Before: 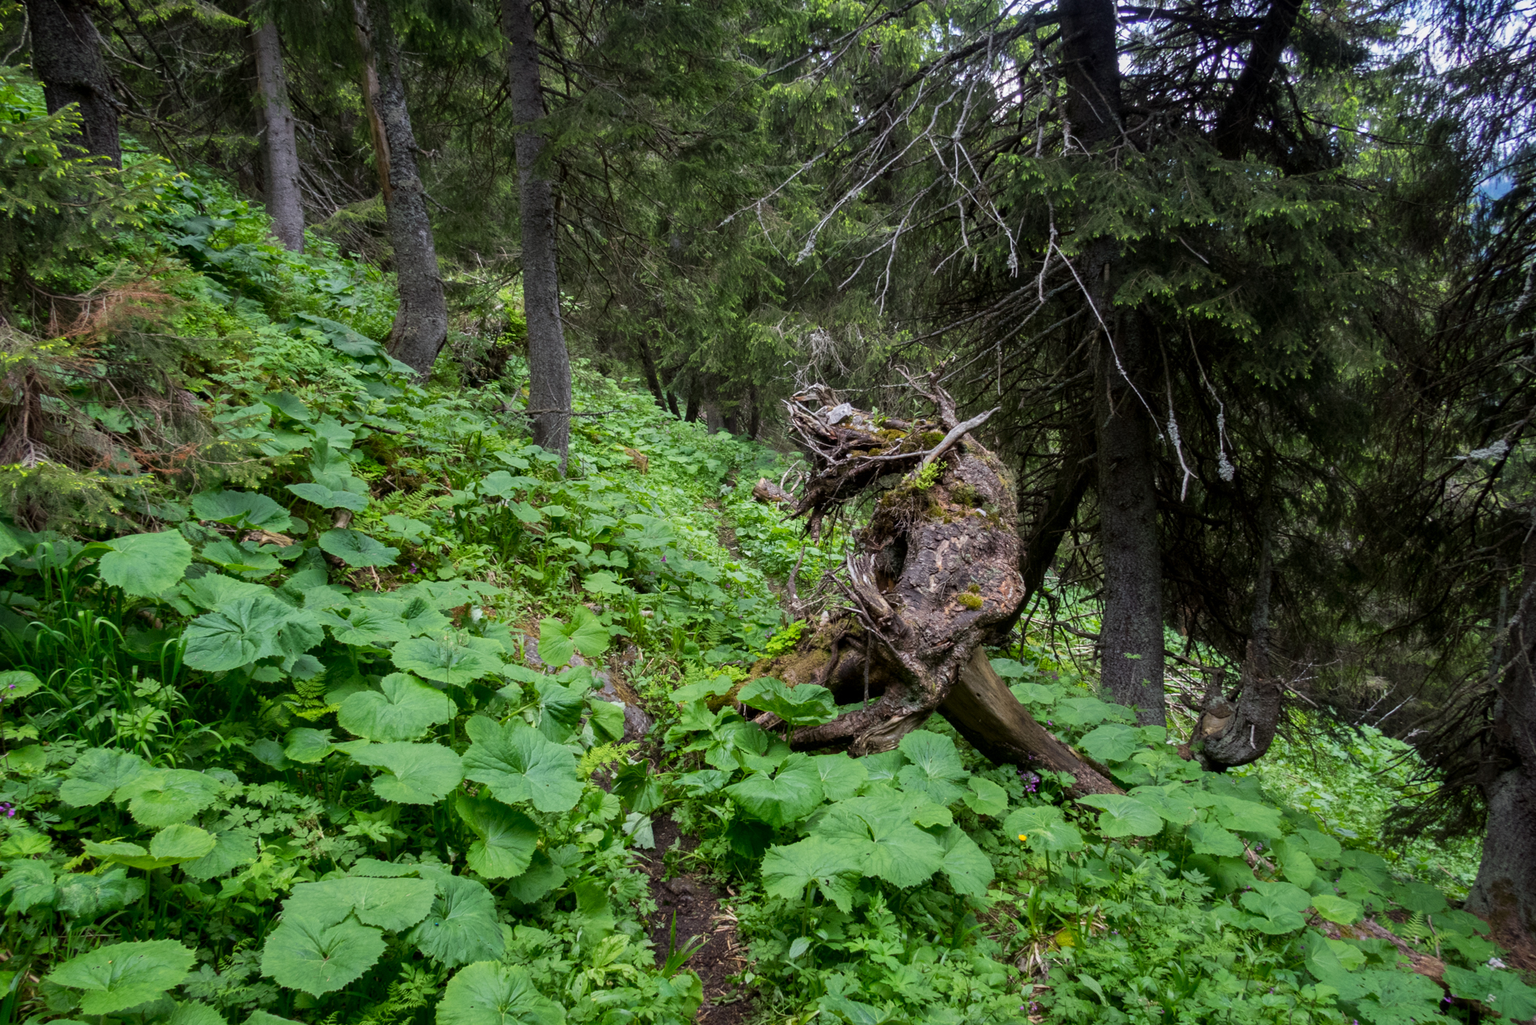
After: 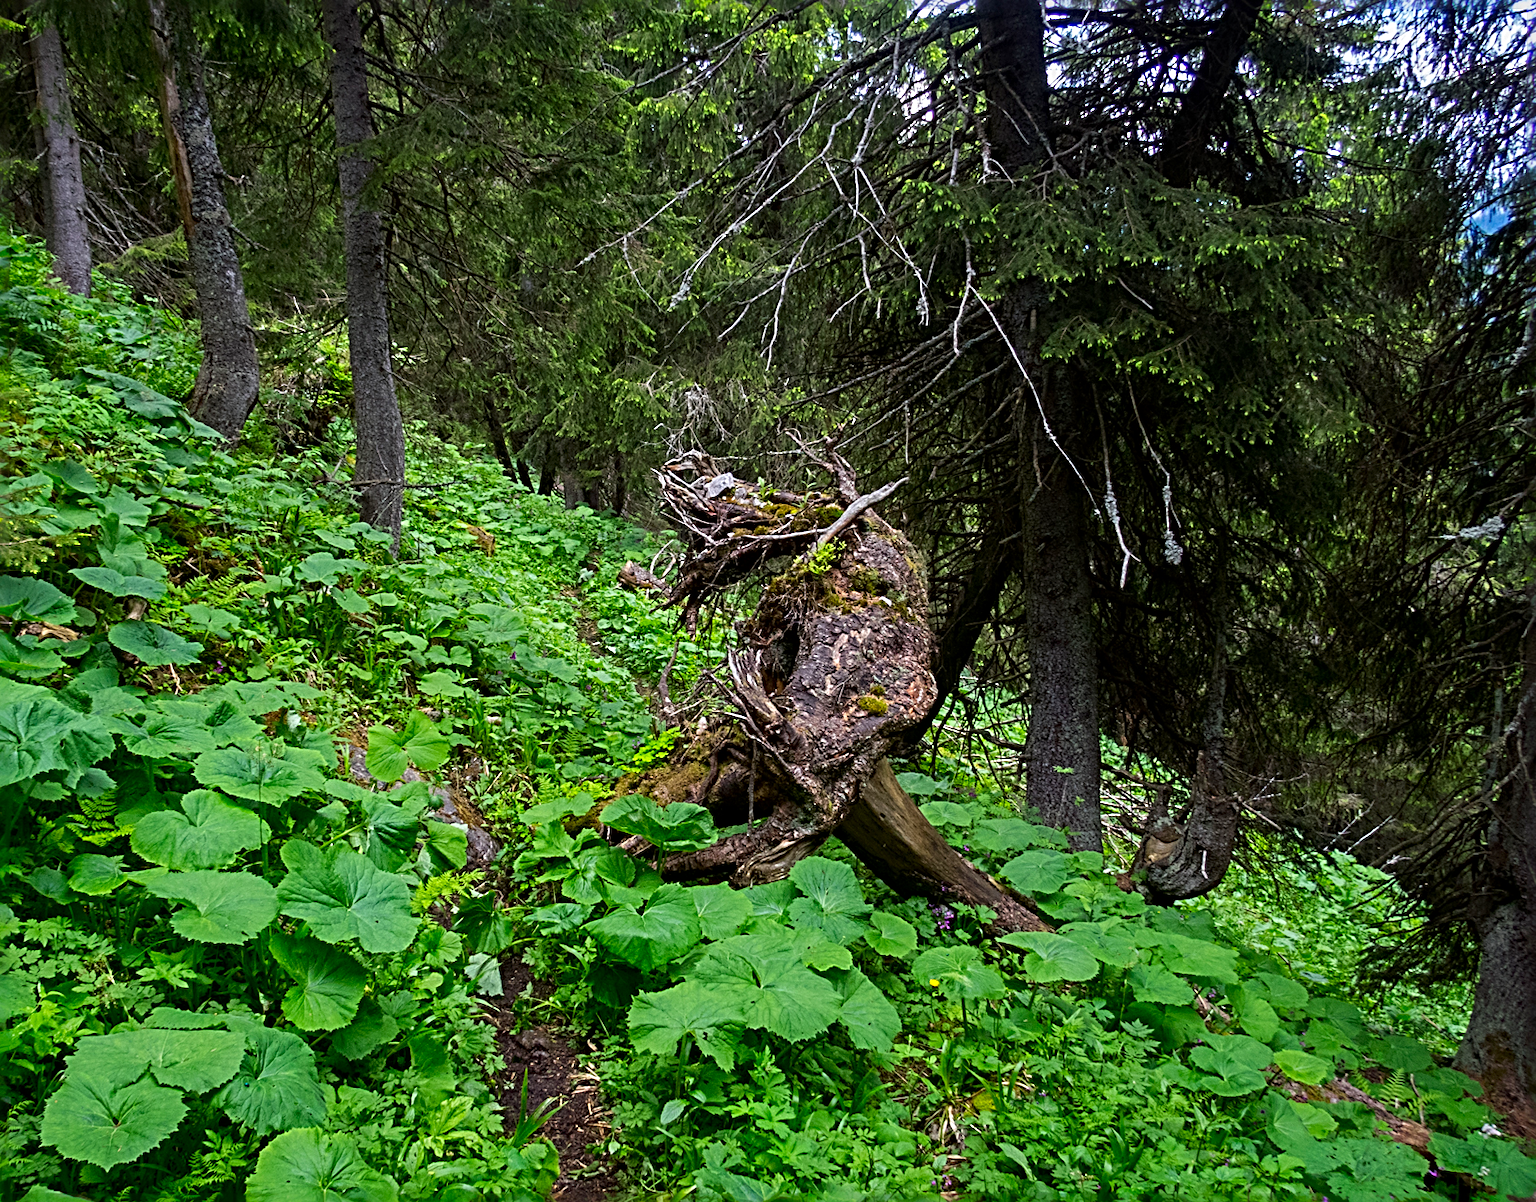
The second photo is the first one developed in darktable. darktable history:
crop and rotate: left 14.767%
contrast brightness saturation: brightness -0.022, saturation 0.343
sharpen: radius 3.716, amount 0.944
